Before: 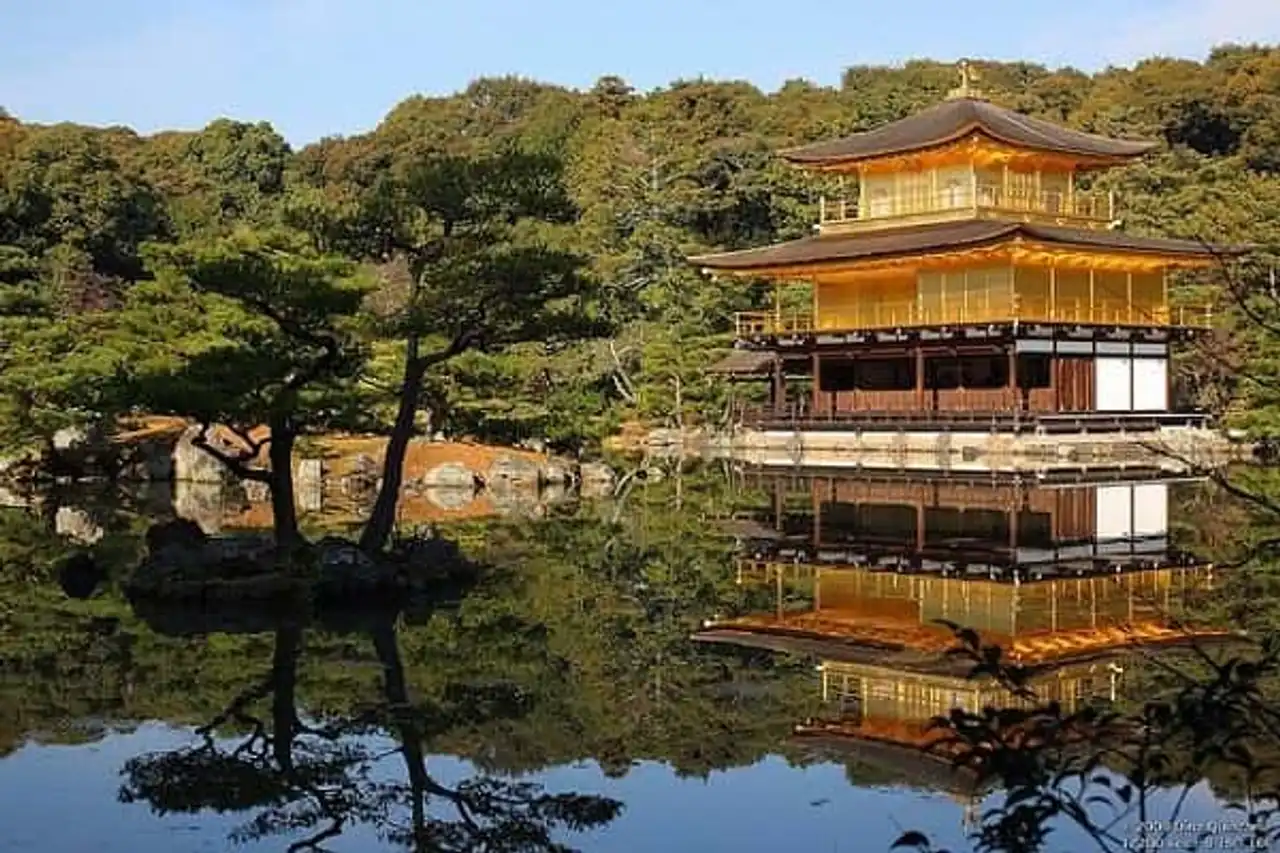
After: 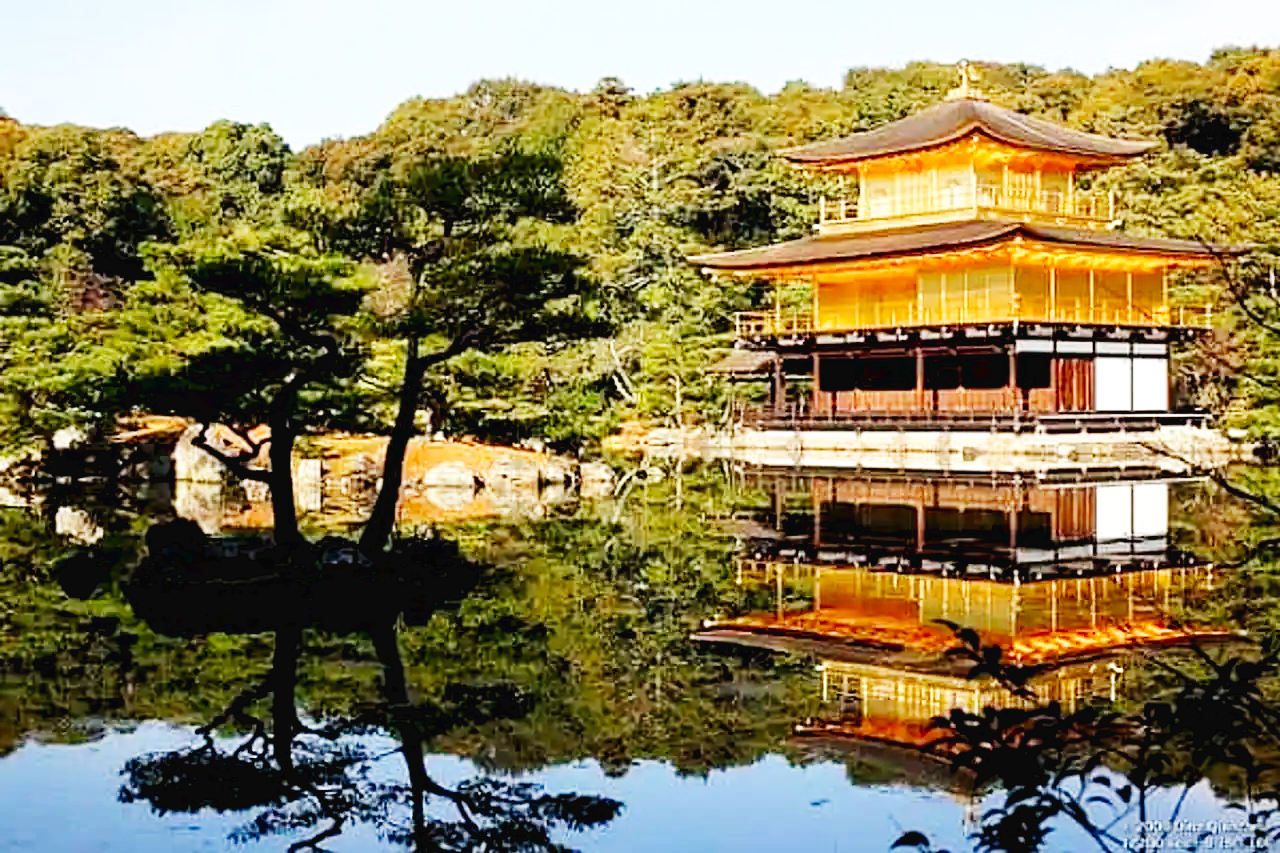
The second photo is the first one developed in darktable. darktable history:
exposure: black level correction 0.007, compensate highlight preservation false
base curve: curves: ch0 [(0, 0.003) (0.001, 0.002) (0.006, 0.004) (0.02, 0.022) (0.048, 0.086) (0.094, 0.234) (0.162, 0.431) (0.258, 0.629) (0.385, 0.8) (0.548, 0.918) (0.751, 0.988) (1, 1)], preserve colors none
